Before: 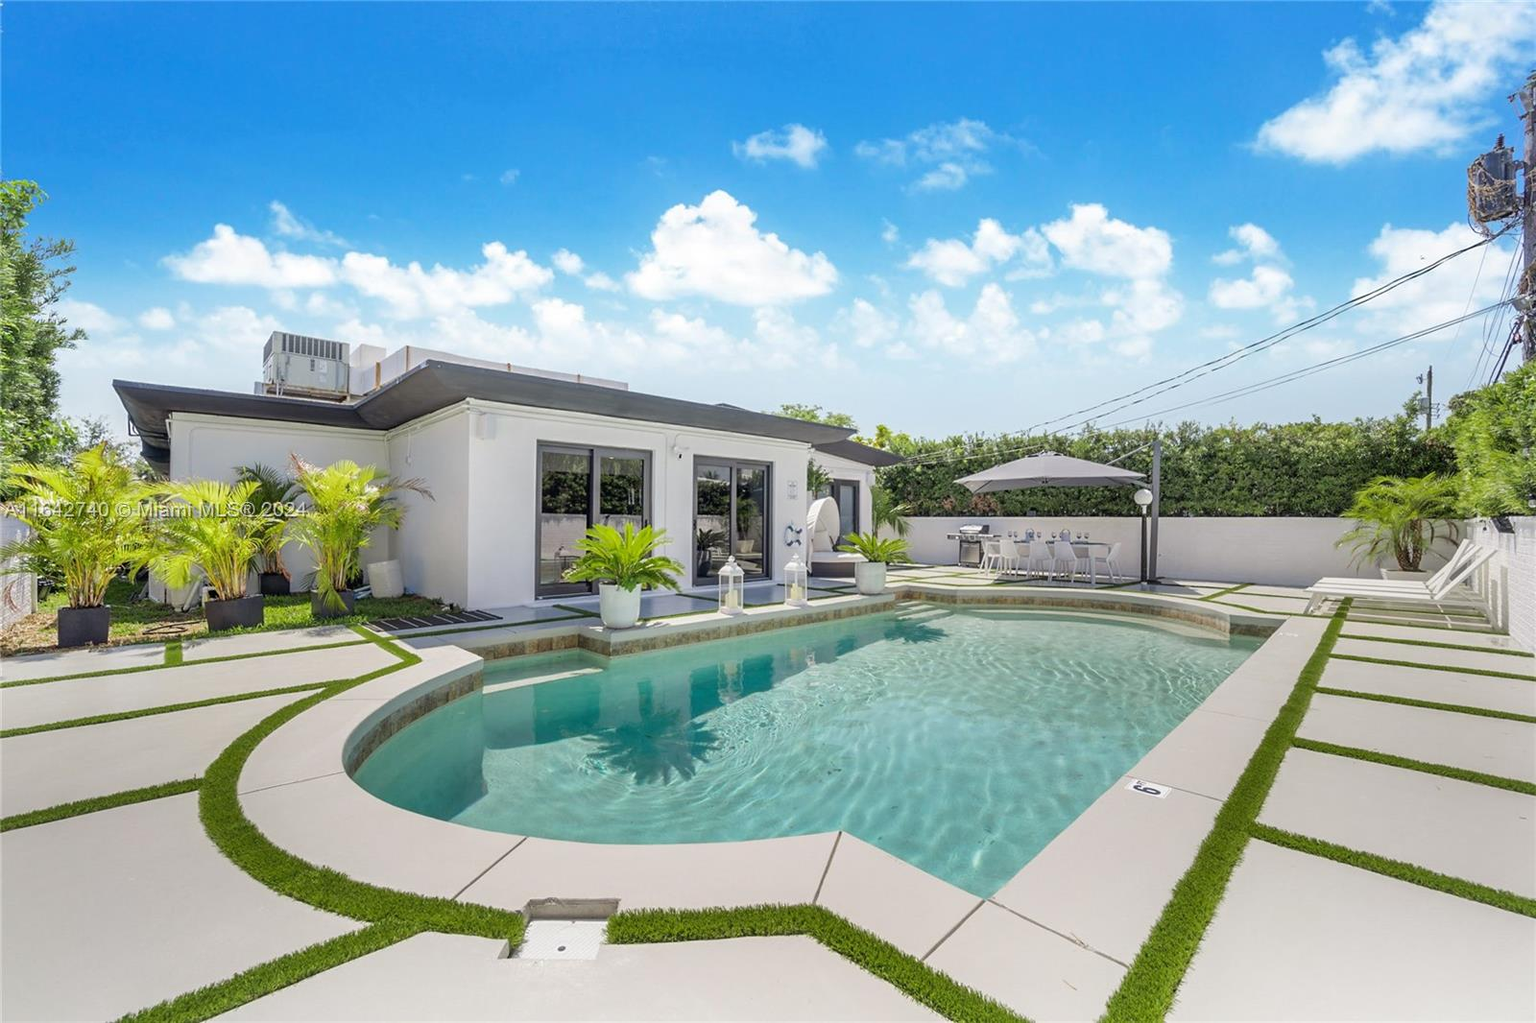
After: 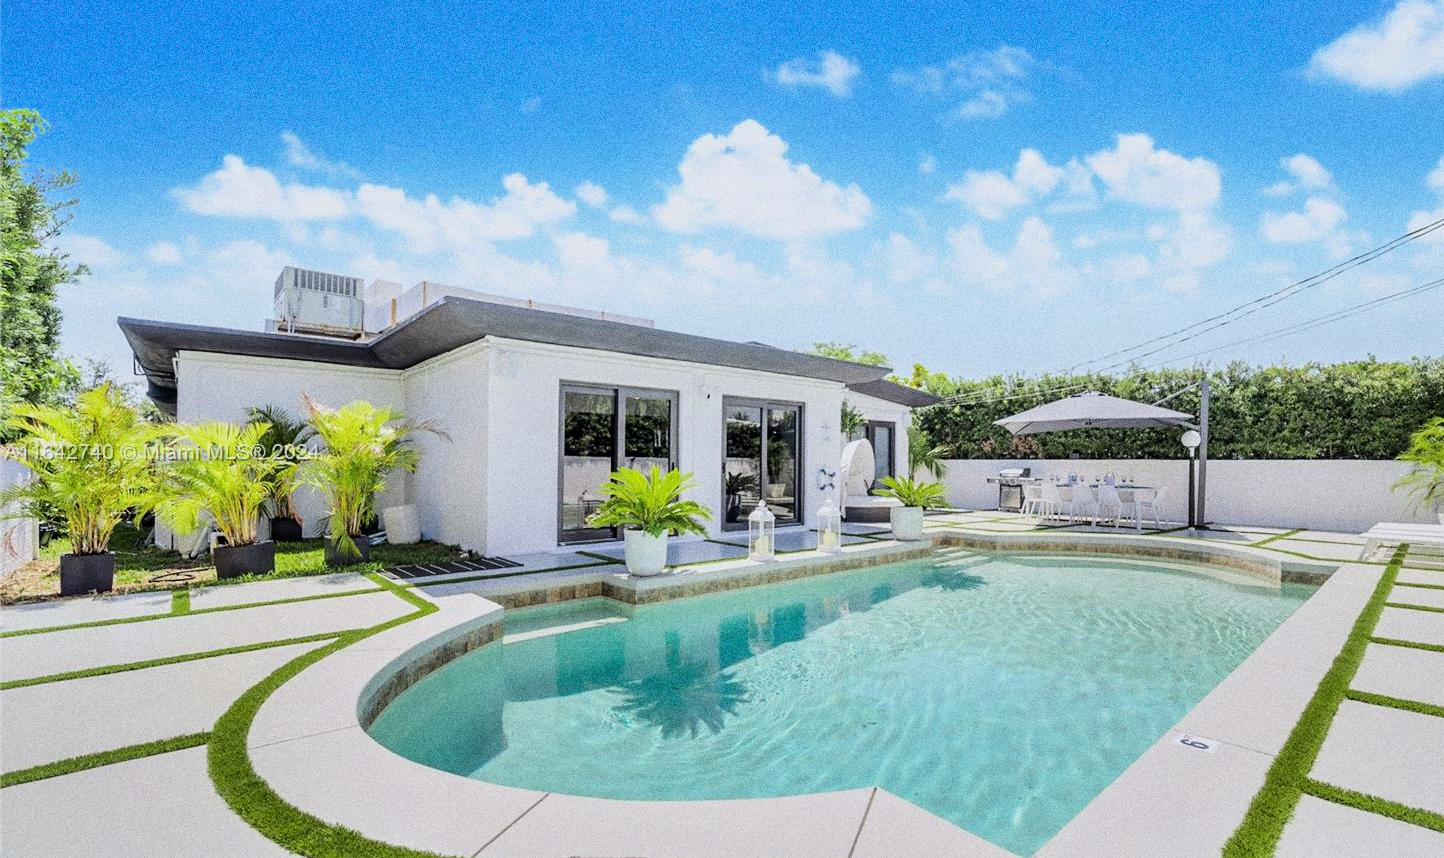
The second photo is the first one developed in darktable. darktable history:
tone equalizer: -8 EV 0.001 EV, -7 EV -0.002 EV, -6 EV 0.002 EV, -5 EV -0.03 EV, -4 EV -0.116 EV, -3 EV -0.169 EV, -2 EV 0.24 EV, -1 EV 0.702 EV, +0 EV 0.493 EV
crop: top 7.49%, right 9.717%, bottom 11.943%
grain: coarseness 0.09 ISO, strength 40%
filmic rgb: black relative exposure -7.82 EV, white relative exposure 4.29 EV, hardness 3.86, color science v6 (2022)
white balance: red 0.976, blue 1.04
